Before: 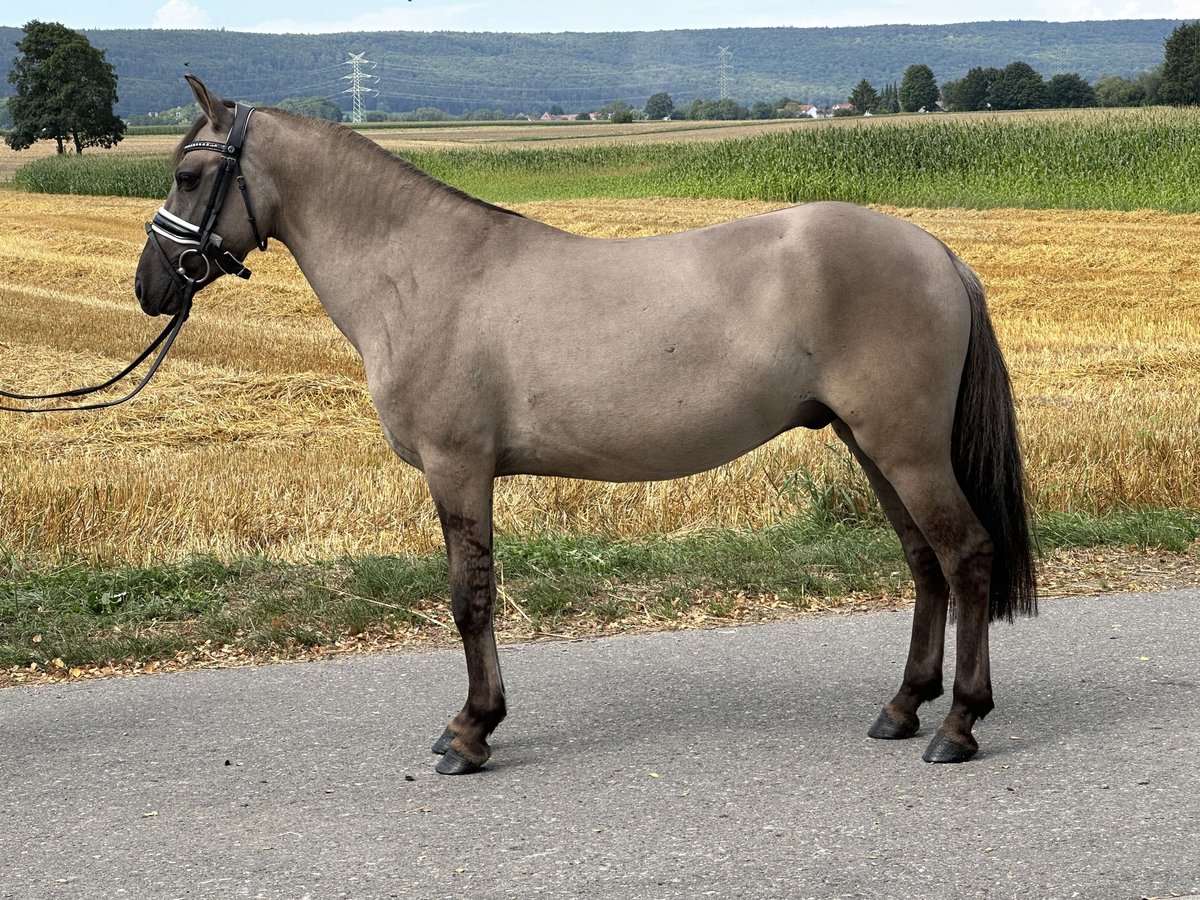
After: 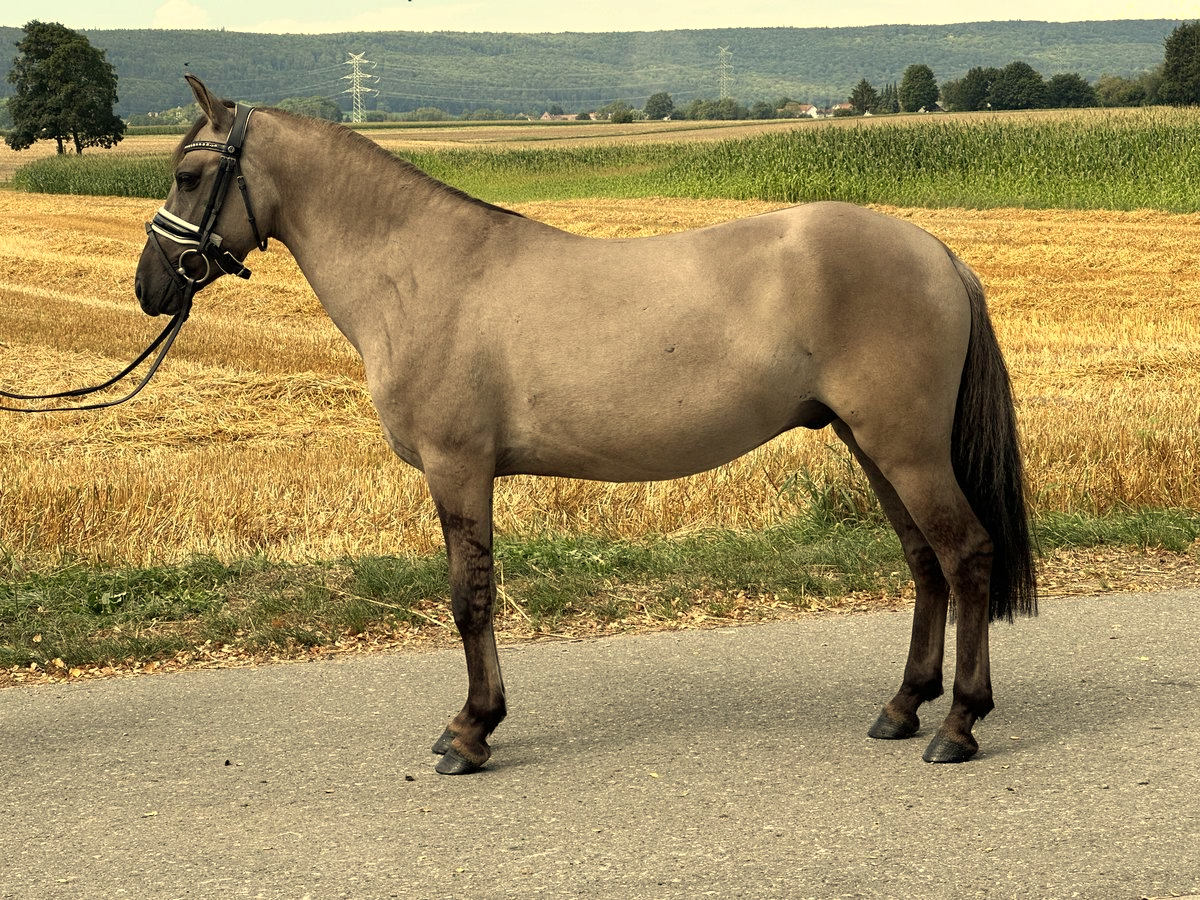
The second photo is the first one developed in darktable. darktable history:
shadows and highlights: shadows 0, highlights 40
white balance: red 1.08, blue 0.791
